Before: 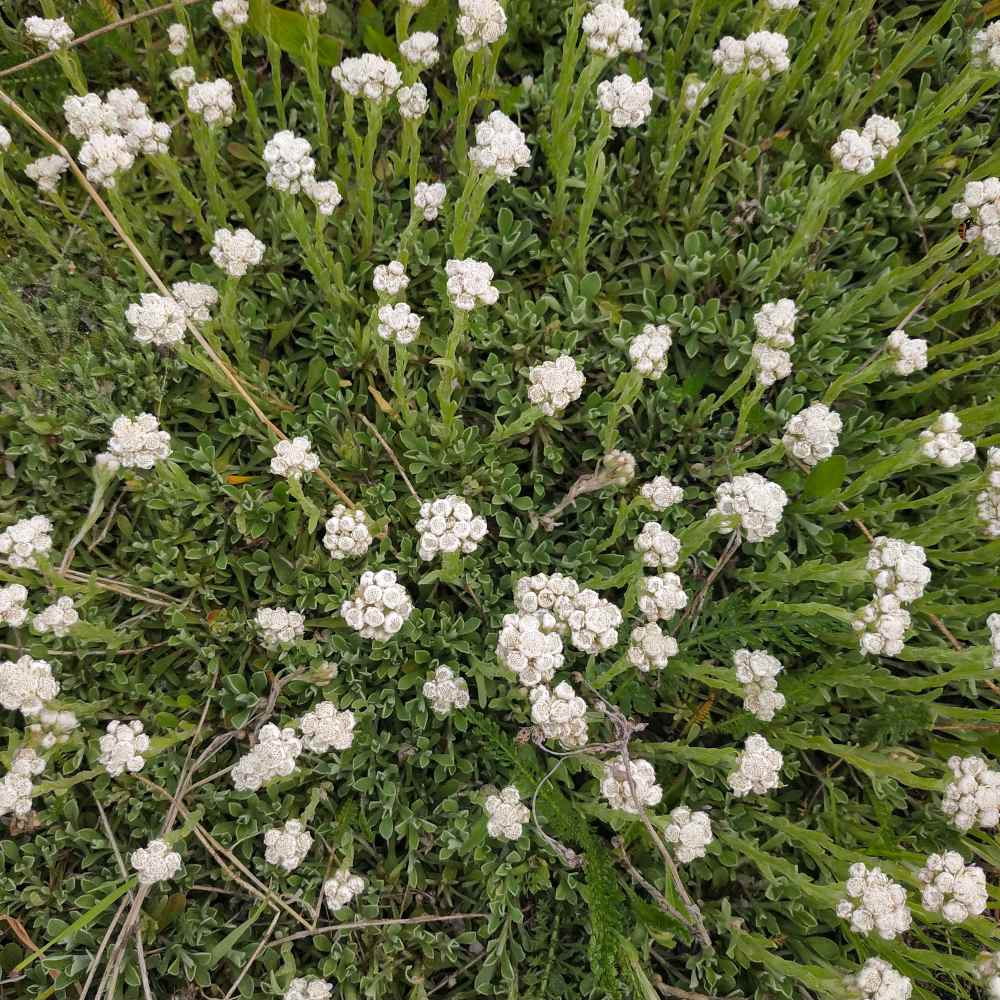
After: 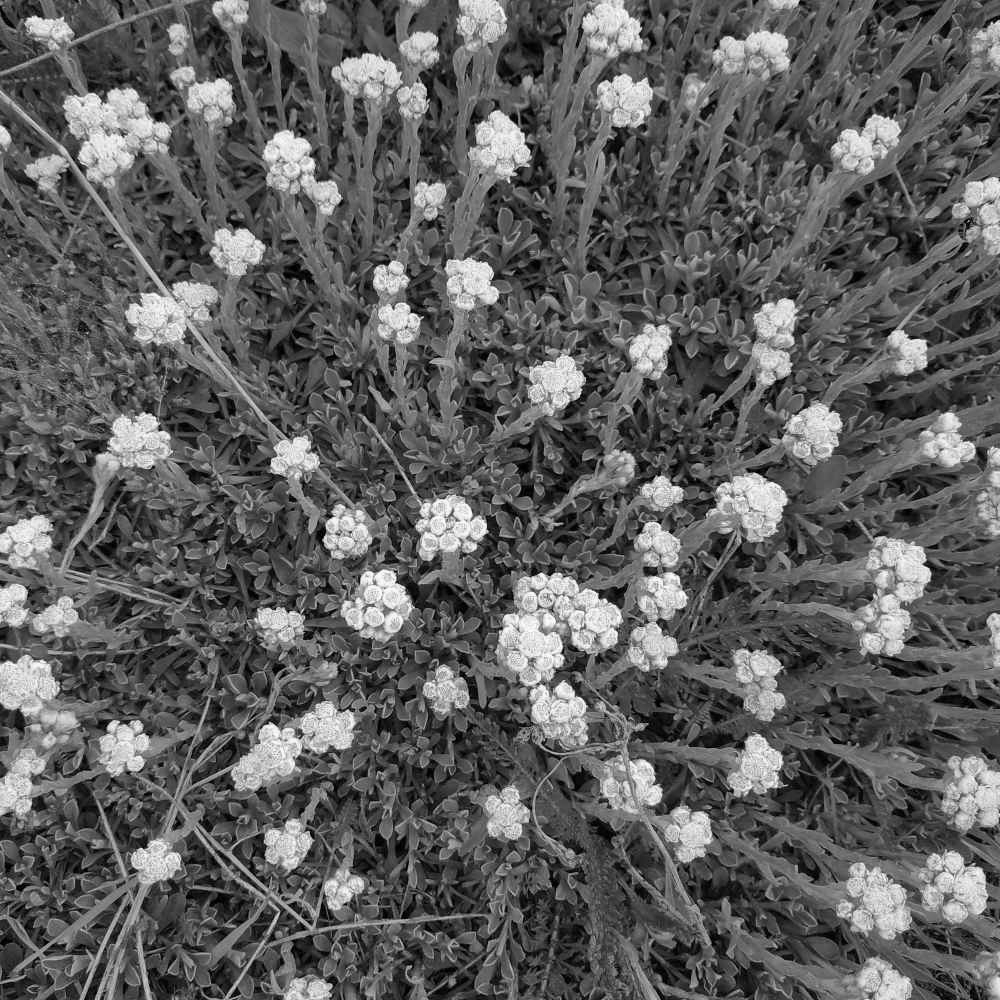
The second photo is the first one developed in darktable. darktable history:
monochrome: size 1
color balance rgb: linear chroma grading › global chroma 15%, perceptual saturation grading › global saturation 30%
